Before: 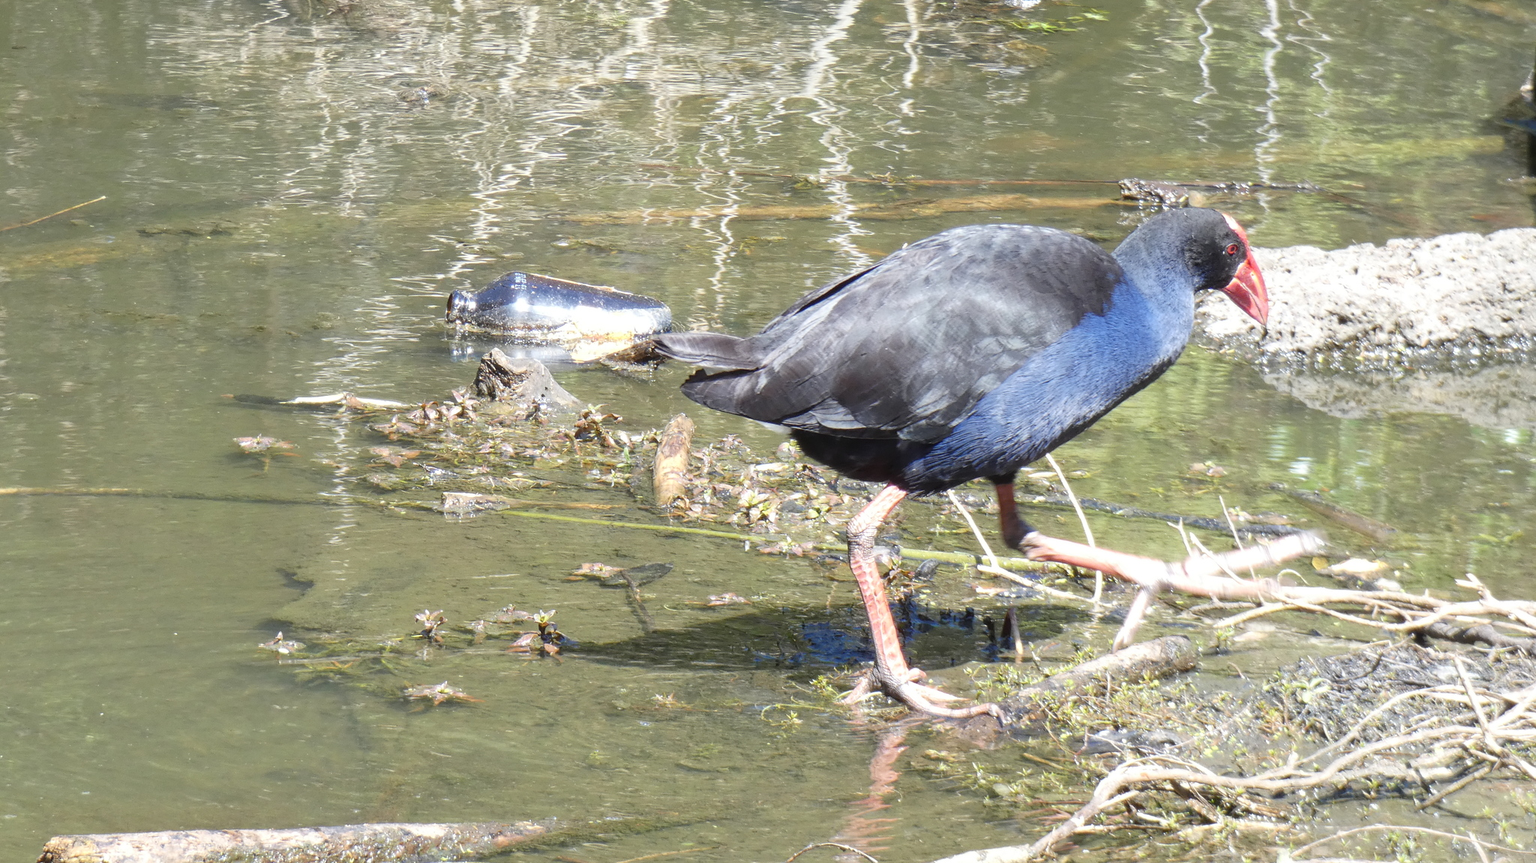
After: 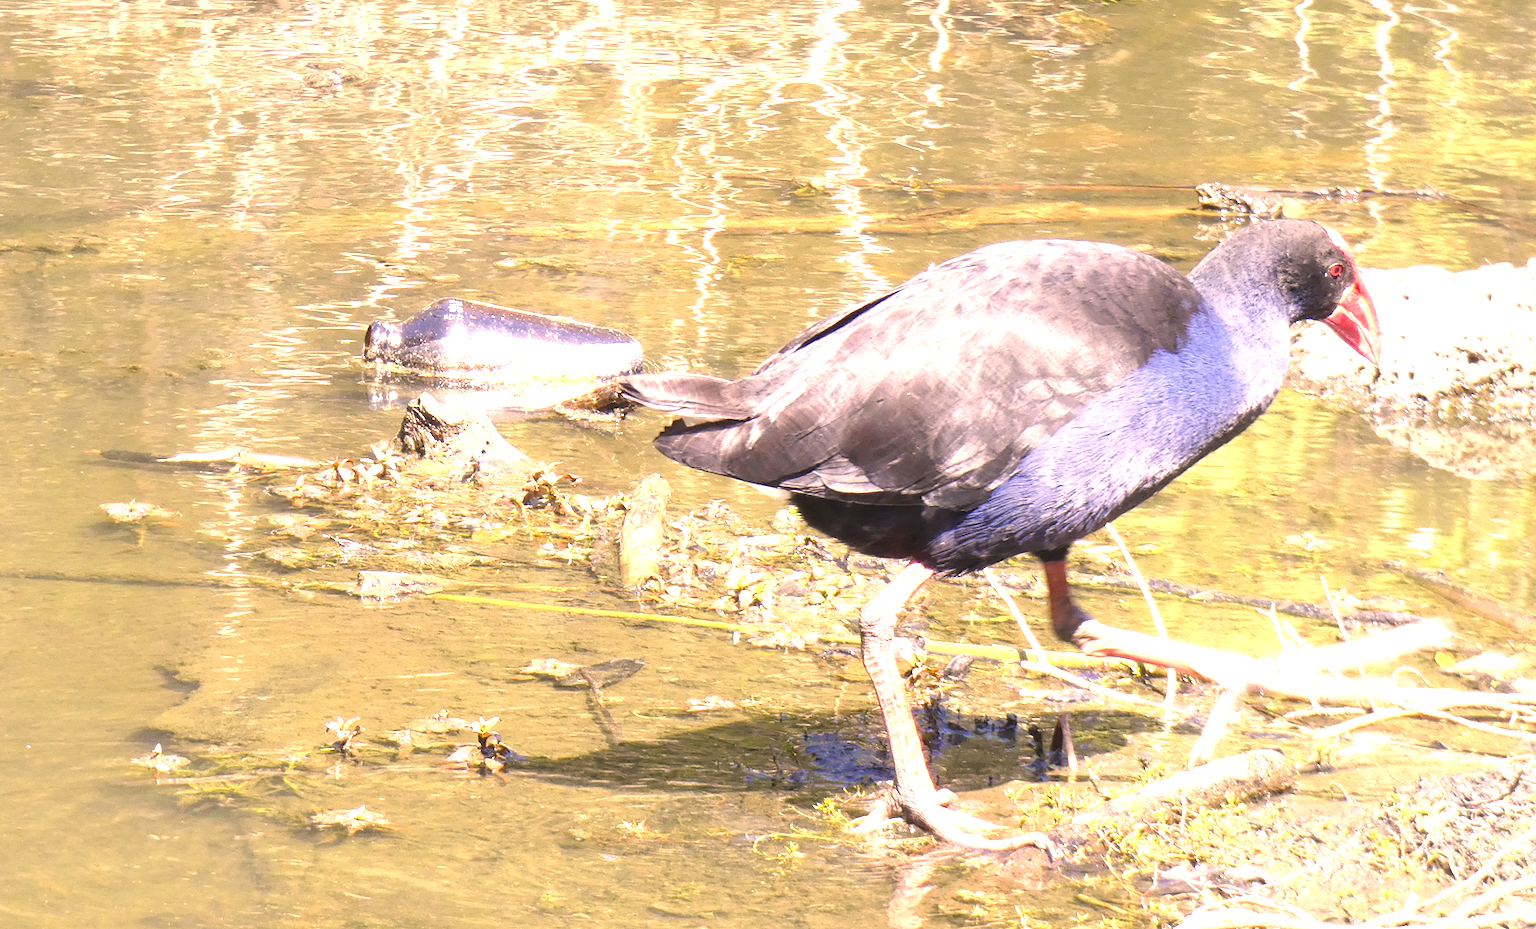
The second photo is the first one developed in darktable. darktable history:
crop: left 9.937%, top 3.609%, right 9.232%, bottom 9.158%
exposure: black level correction 0, exposure 1.107 EV, compensate exposure bias true, compensate highlight preservation false
color correction: highlights a* 17.46, highlights b* 18.93
